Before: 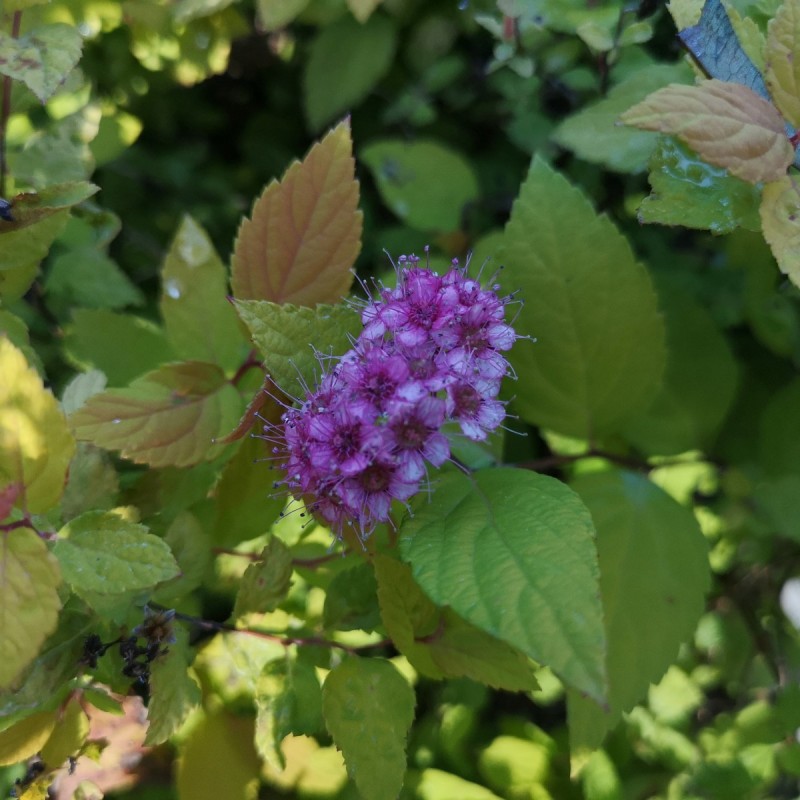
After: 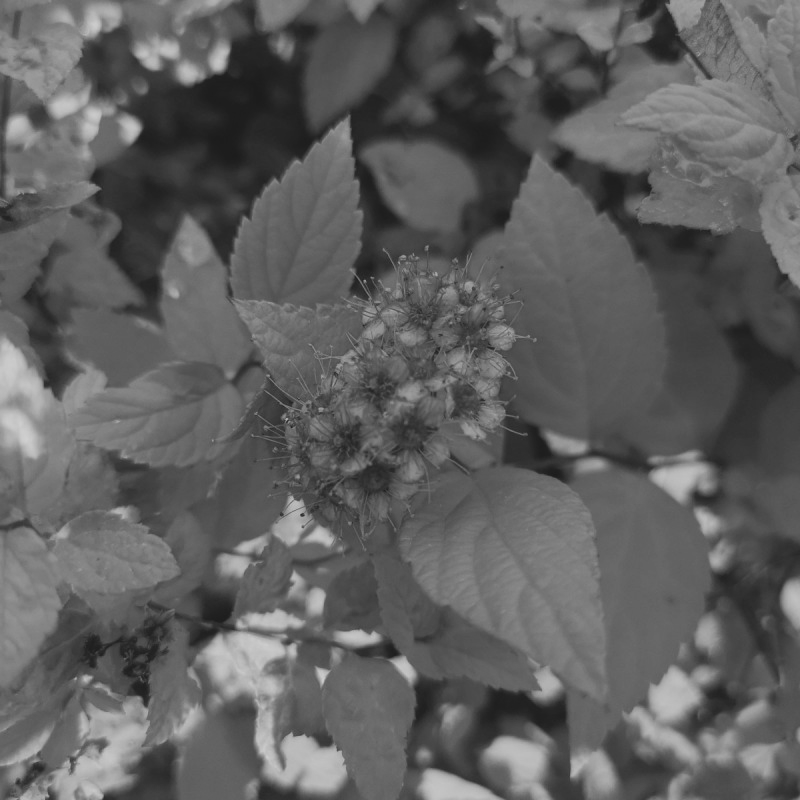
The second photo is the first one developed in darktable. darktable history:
contrast brightness saturation: contrast -0.19, saturation 0.19
color contrast: green-magenta contrast 0, blue-yellow contrast 0
